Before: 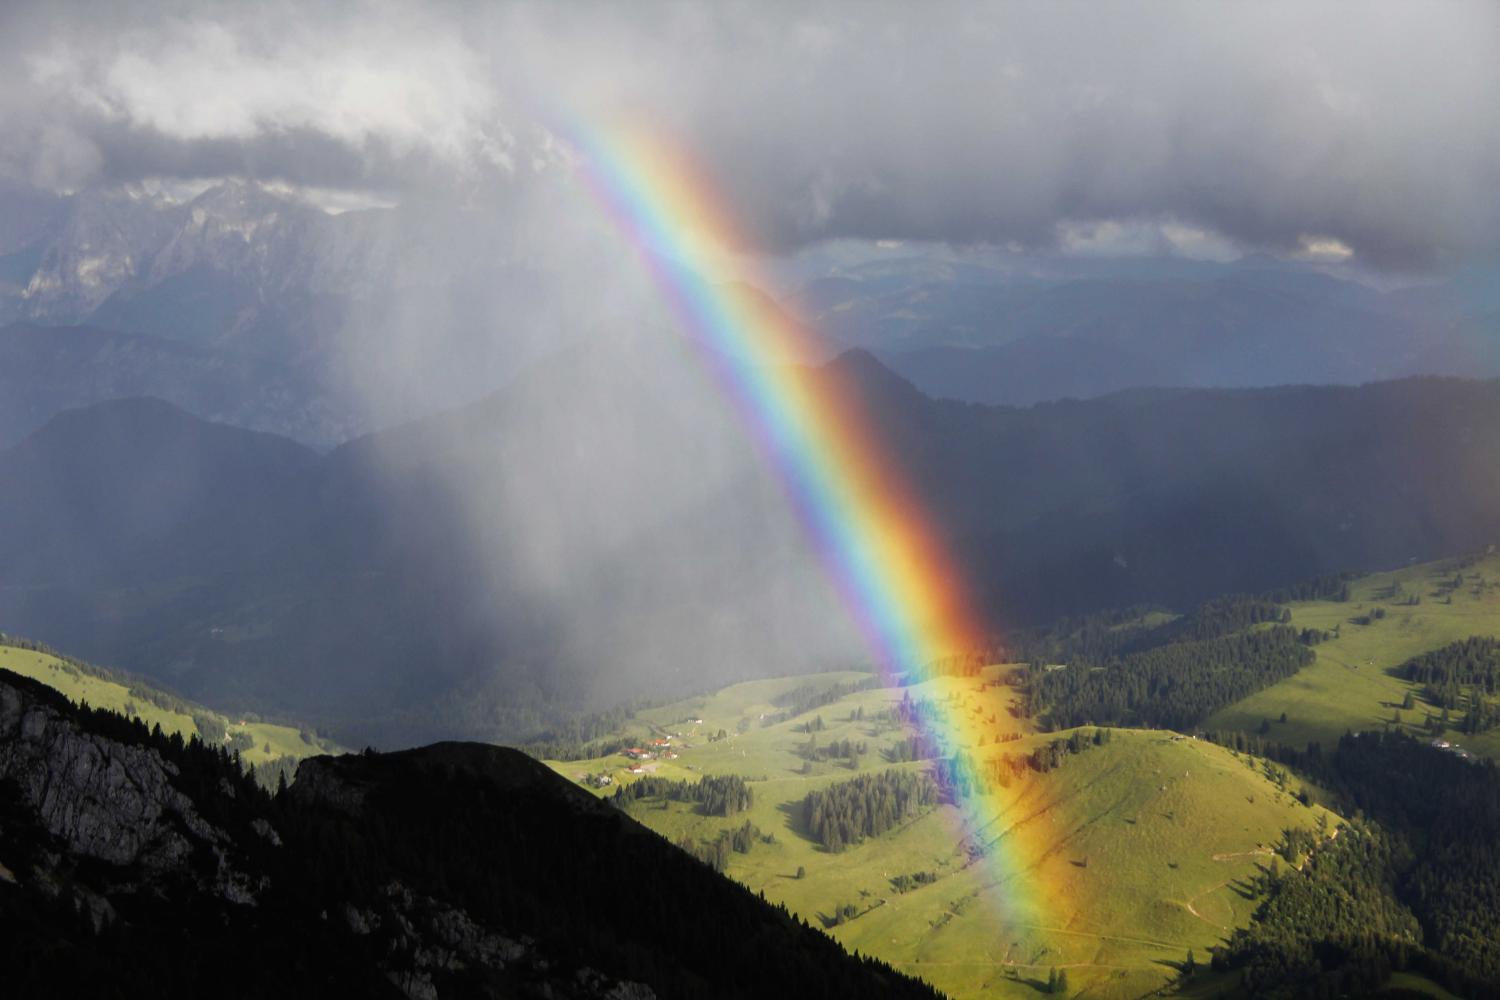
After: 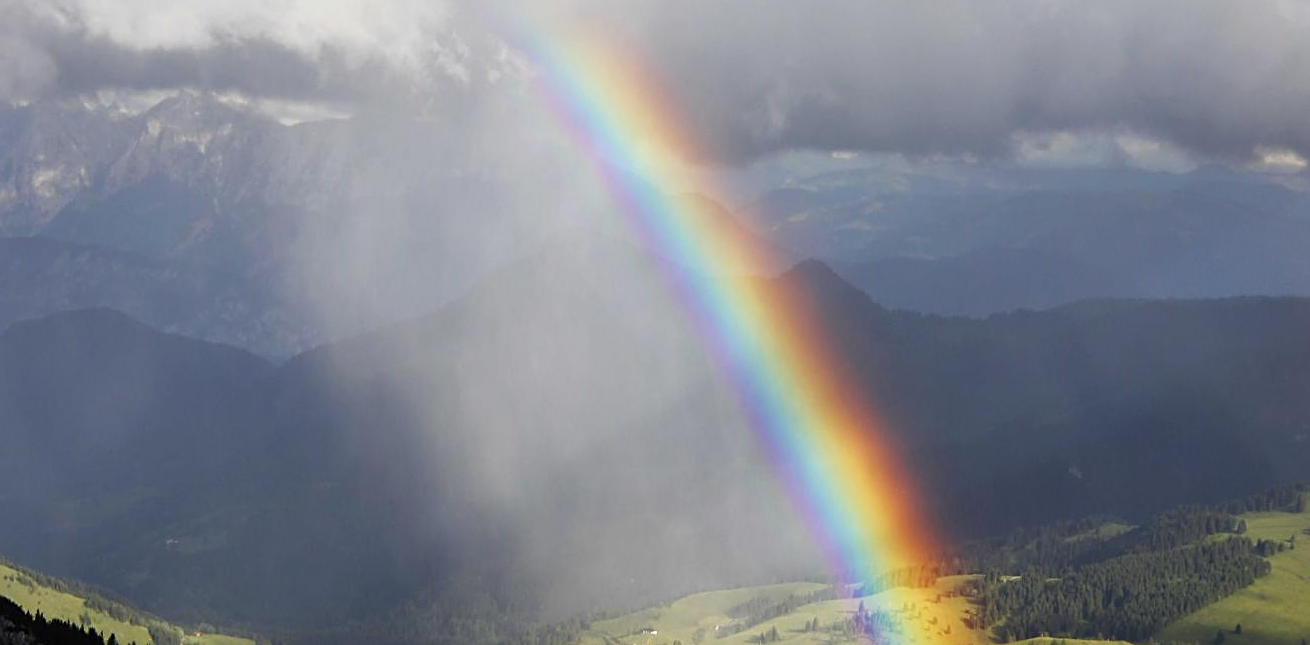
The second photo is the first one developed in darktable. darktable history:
crop: left 3.015%, top 8.969%, right 9.647%, bottom 26.457%
sharpen: on, module defaults
